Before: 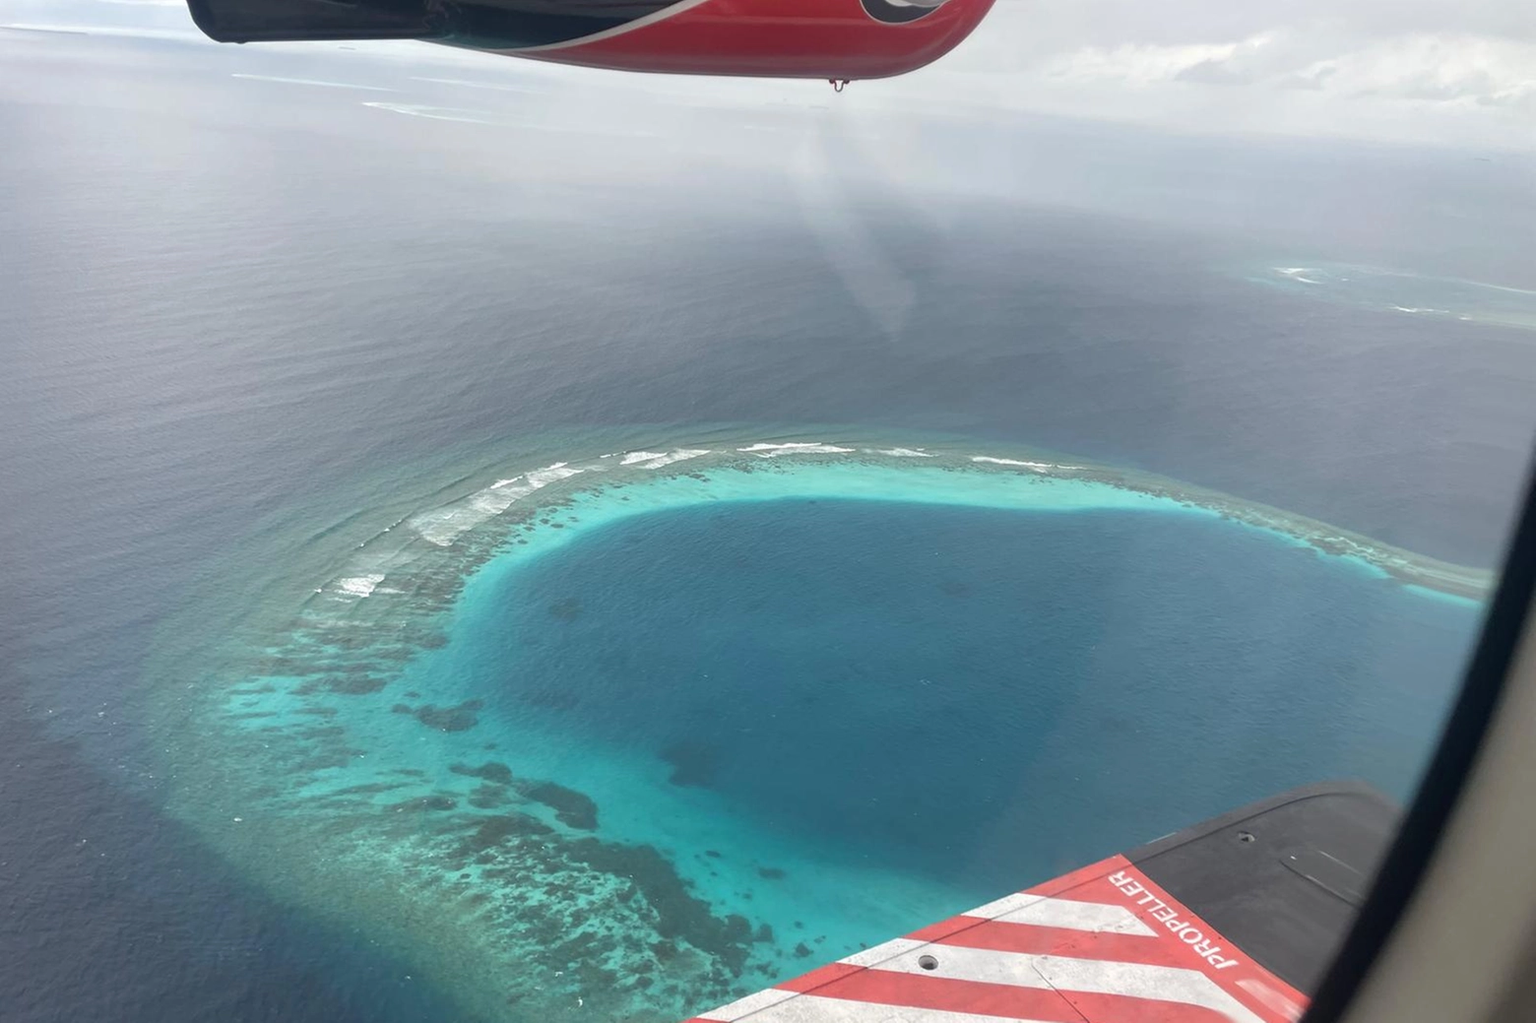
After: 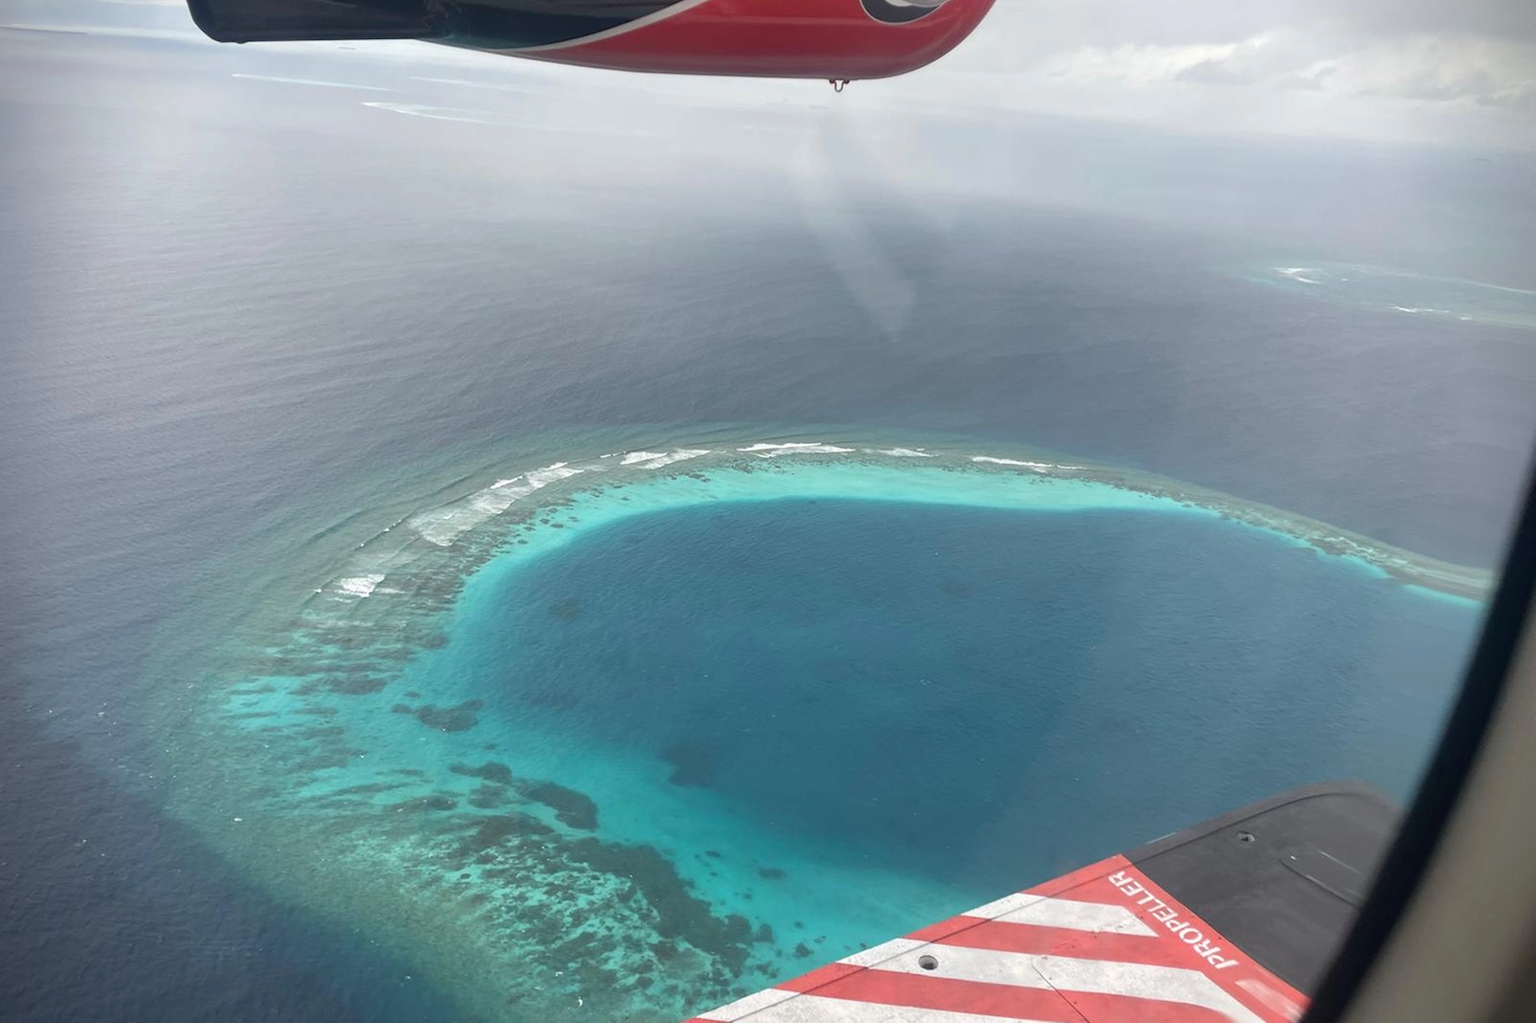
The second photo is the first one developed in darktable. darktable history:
vignetting: fall-off start 92.48%, brightness -0.993, saturation 0.491
